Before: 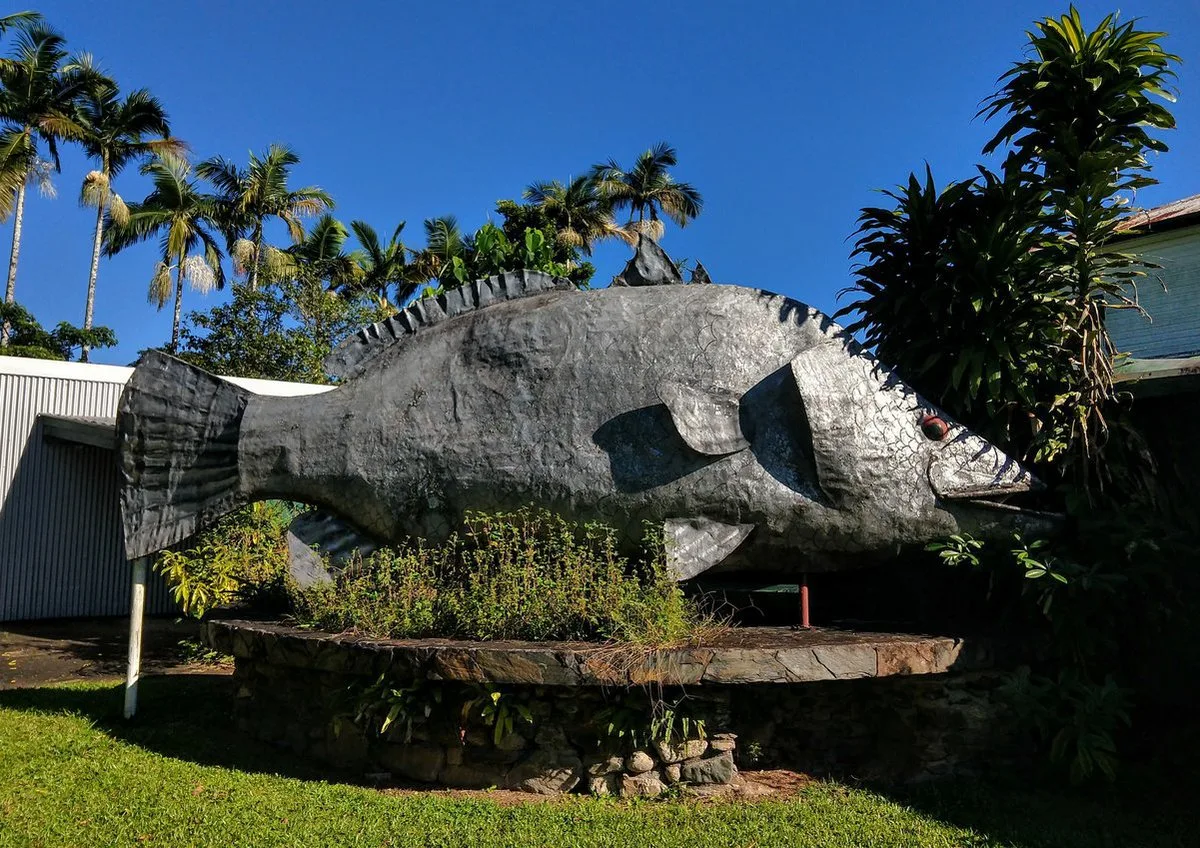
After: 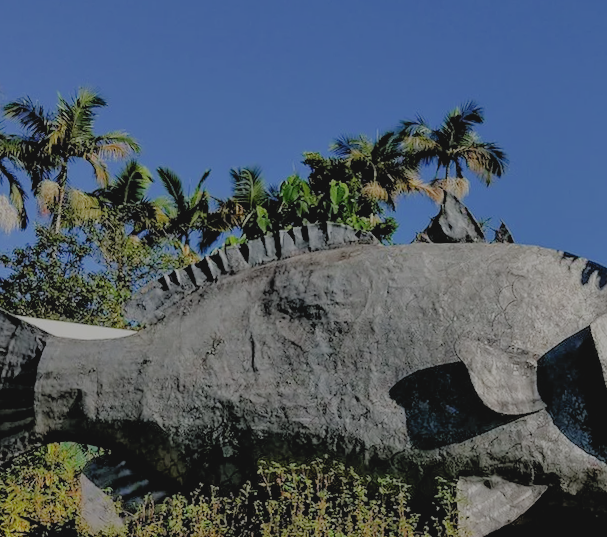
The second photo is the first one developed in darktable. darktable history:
shadows and highlights: radius 331.84, shadows 53.55, highlights -100, compress 94.63%, highlights color adjustment 73.23%, soften with gaussian
crop: left 17.835%, top 7.675%, right 32.881%, bottom 32.213%
rotate and perspective: rotation 2.27°, automatic cropping off
contrast brightness saturation: contrast -0.11
filmic rgb: black relative exposure -4.42 EV, white relative exposure 6.58 EV, hardness 1.85, contrast 0.5
